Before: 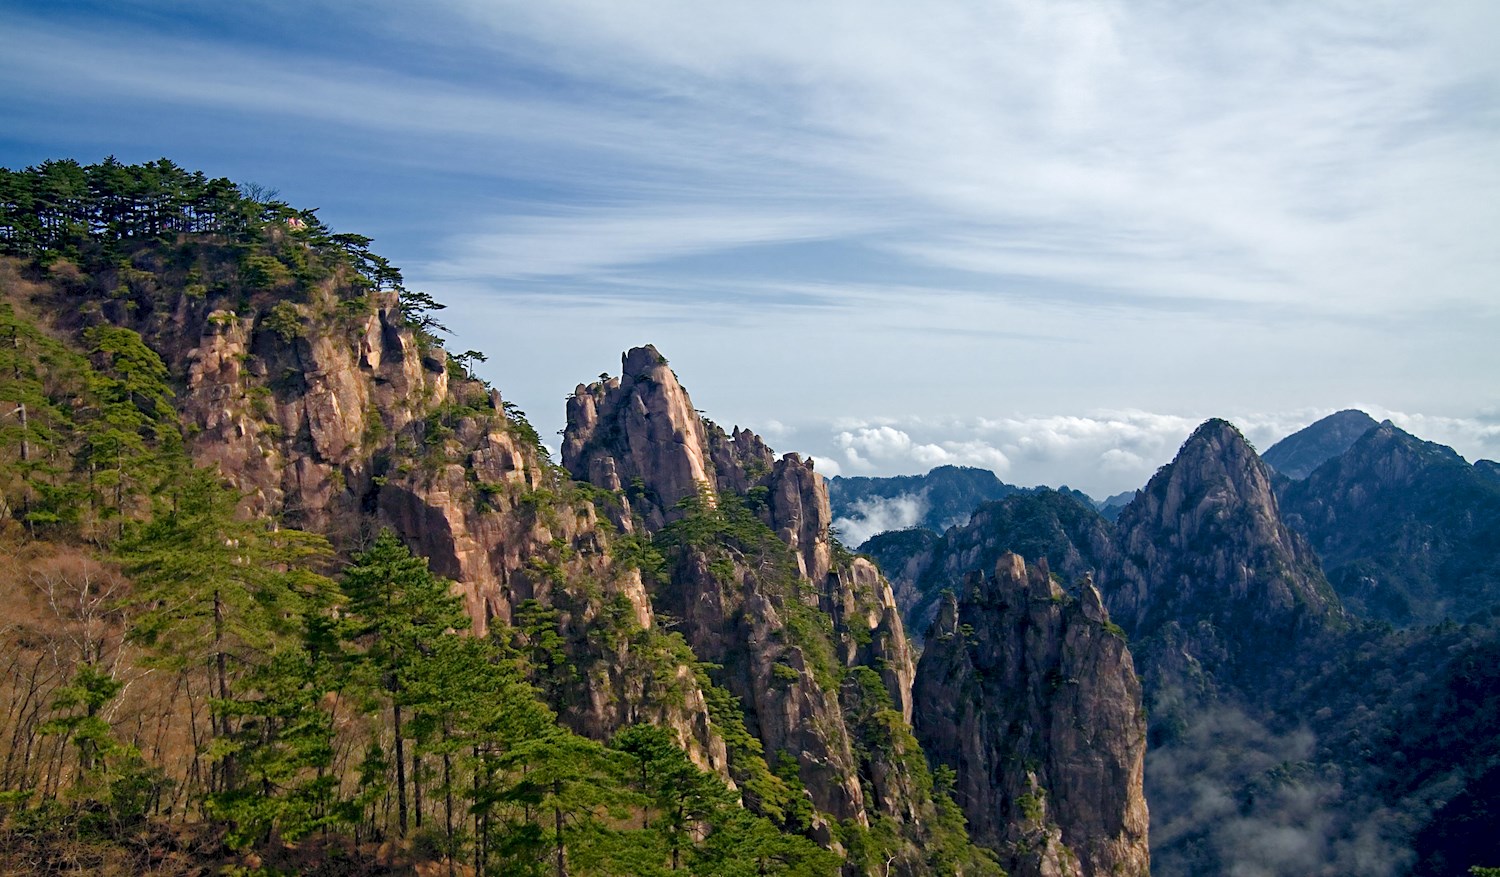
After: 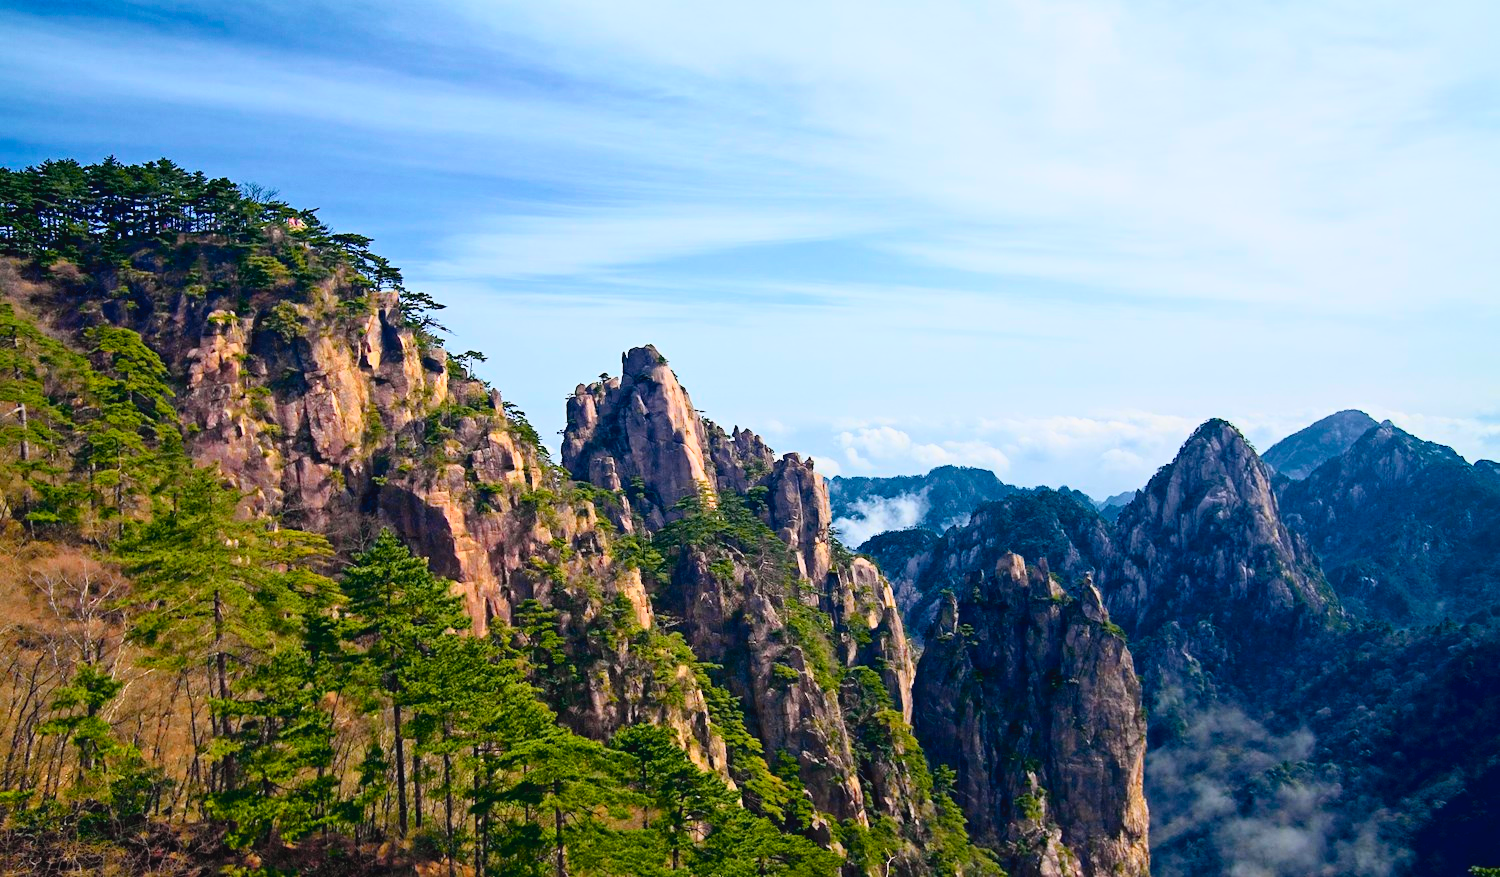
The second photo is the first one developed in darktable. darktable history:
contrast brightness saturation: brightness 0.09, saturation 0.19
tone curve: curves: ch0 [(0, 0.031) (0.139, 0.084) (0.311, 0.278) (0.495, 0.544) (0.718, 0.816) (0.841, 0.909) (1, 0.967)]; ch1 [(0, 0) (0.272, 0.249) (0.388, 0.385) (0.469, 0.456) (0.495, 0.497) (0.538, 0.545) (0.578, 0.595) (0.707, 0.778) (1, 1)]; ch2 [(0, 0) (0.125, 0.089) (0.353, 0.329) (0.443, 0.408) (0.502, 0.499) (0.557, 0.531) (0.608, 0.631) (1, 1)], color space Lab, independent channels, preserve colors none
